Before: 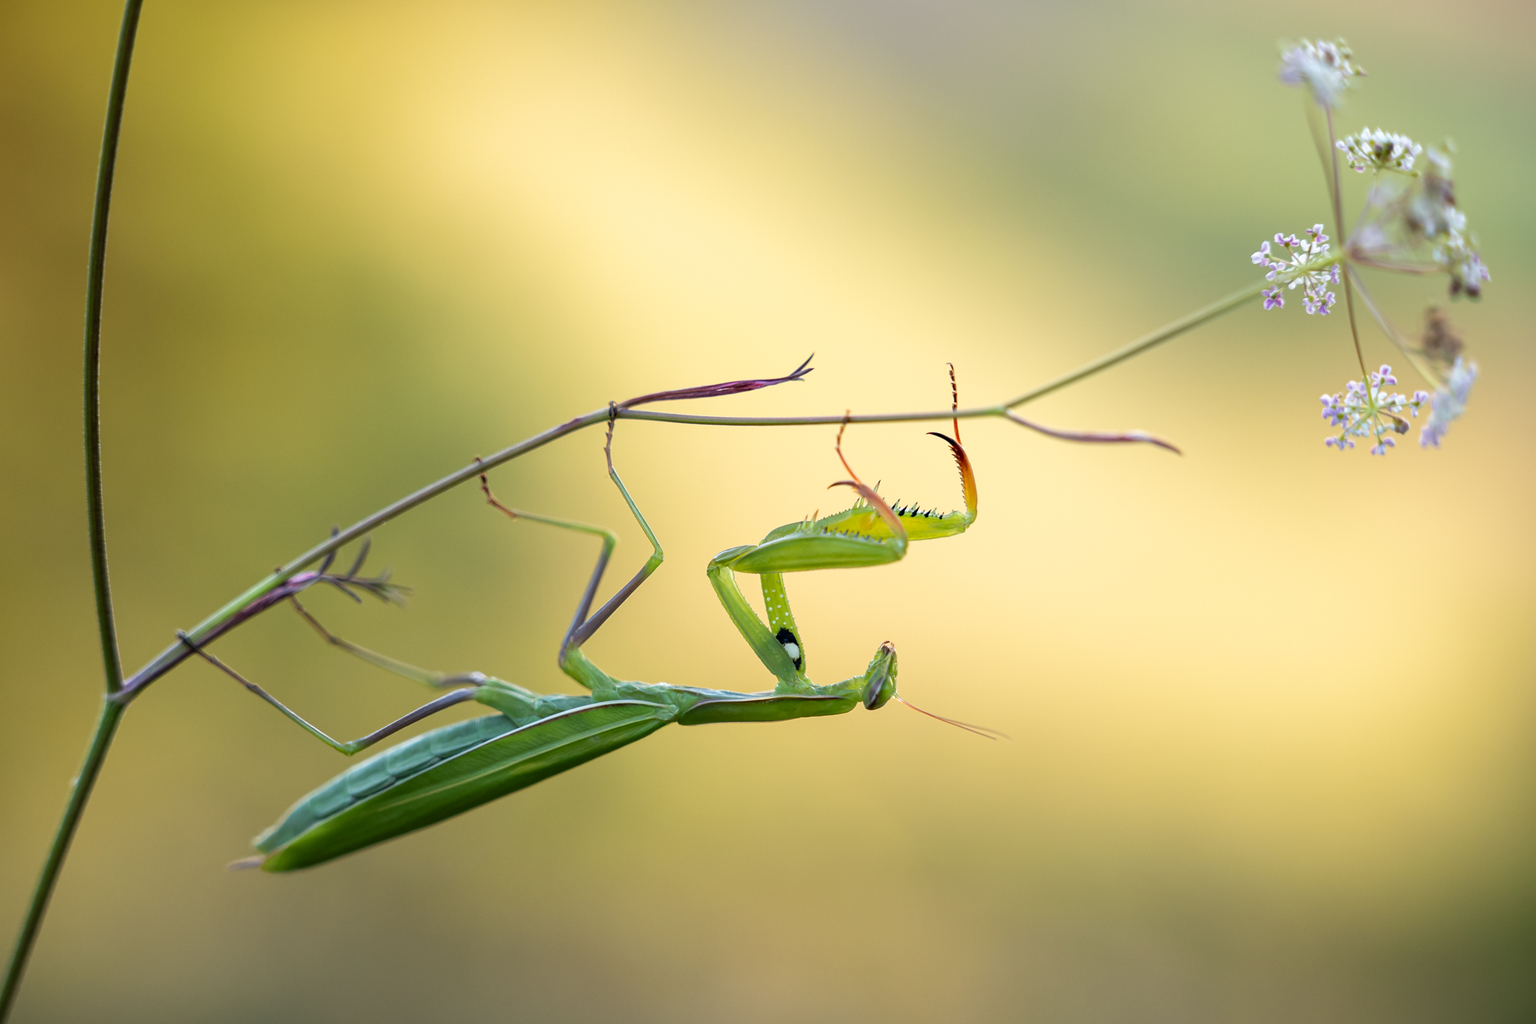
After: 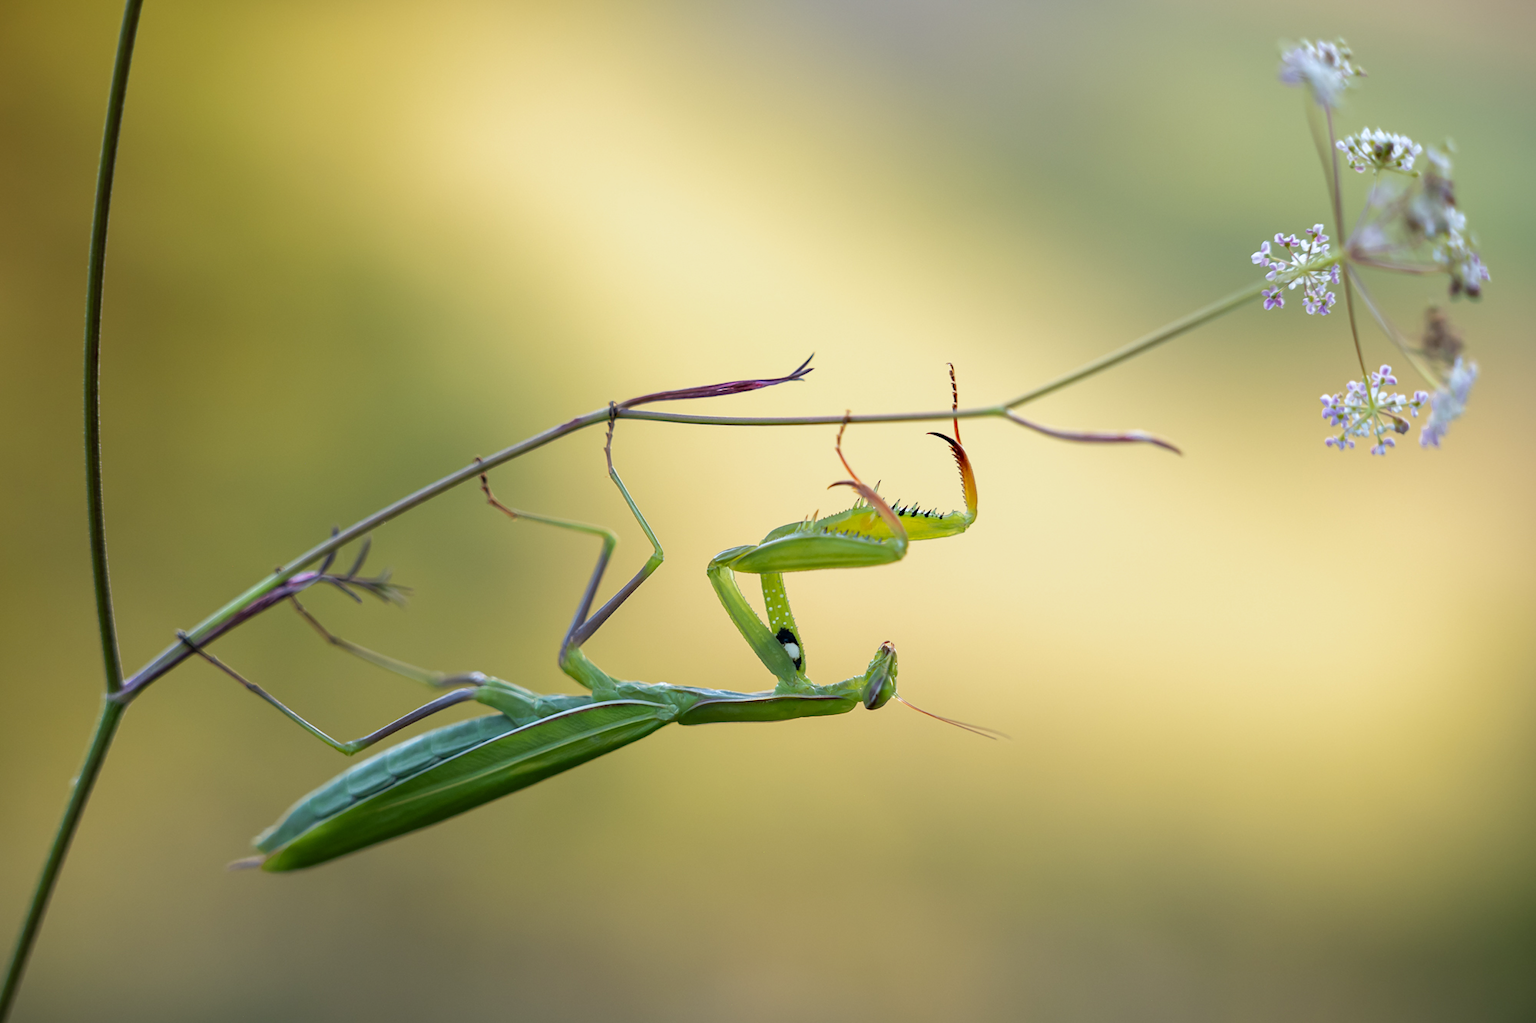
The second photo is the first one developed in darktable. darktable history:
tone curve: curves: ch0 [(0, 0) (0.915, 0.89) (1, 1)]
white balance: red 0.976, blue 1.04
